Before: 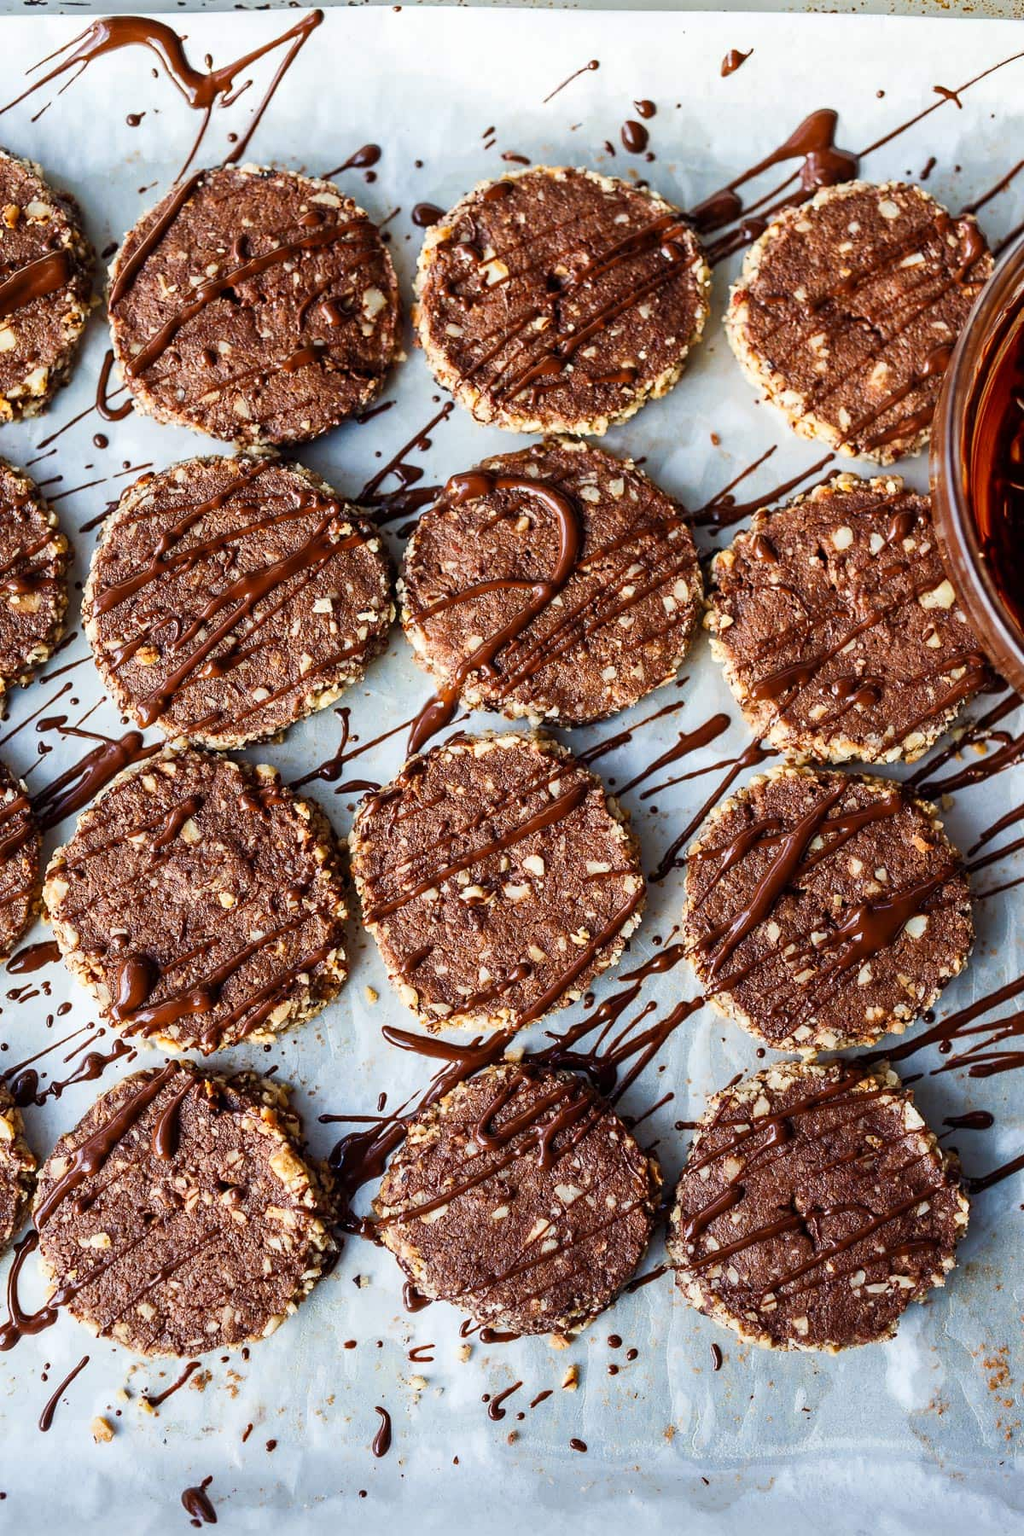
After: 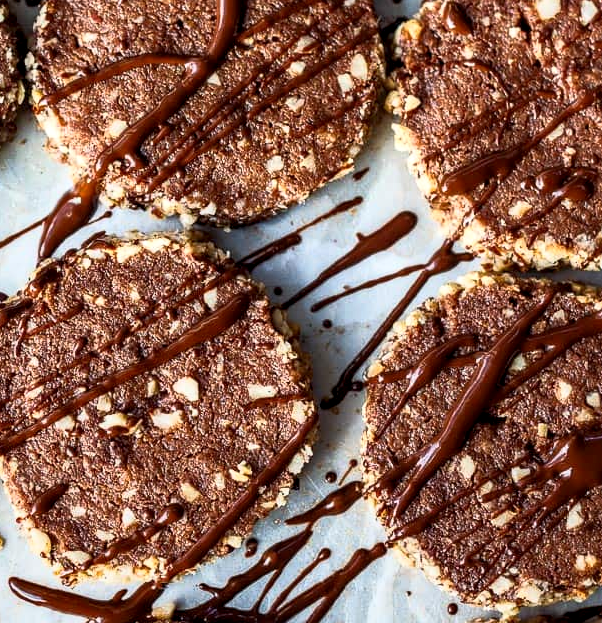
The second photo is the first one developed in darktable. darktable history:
crop: left 36.607%, top 34.735%, right 13.146%, bottom 30.611%
local contrast: shadows 94%
base curve: curves: ch0 [(0, 0) (0.257, 0.25) (0.482, 0.586) (0.757, 0.871) (1, 1)]
